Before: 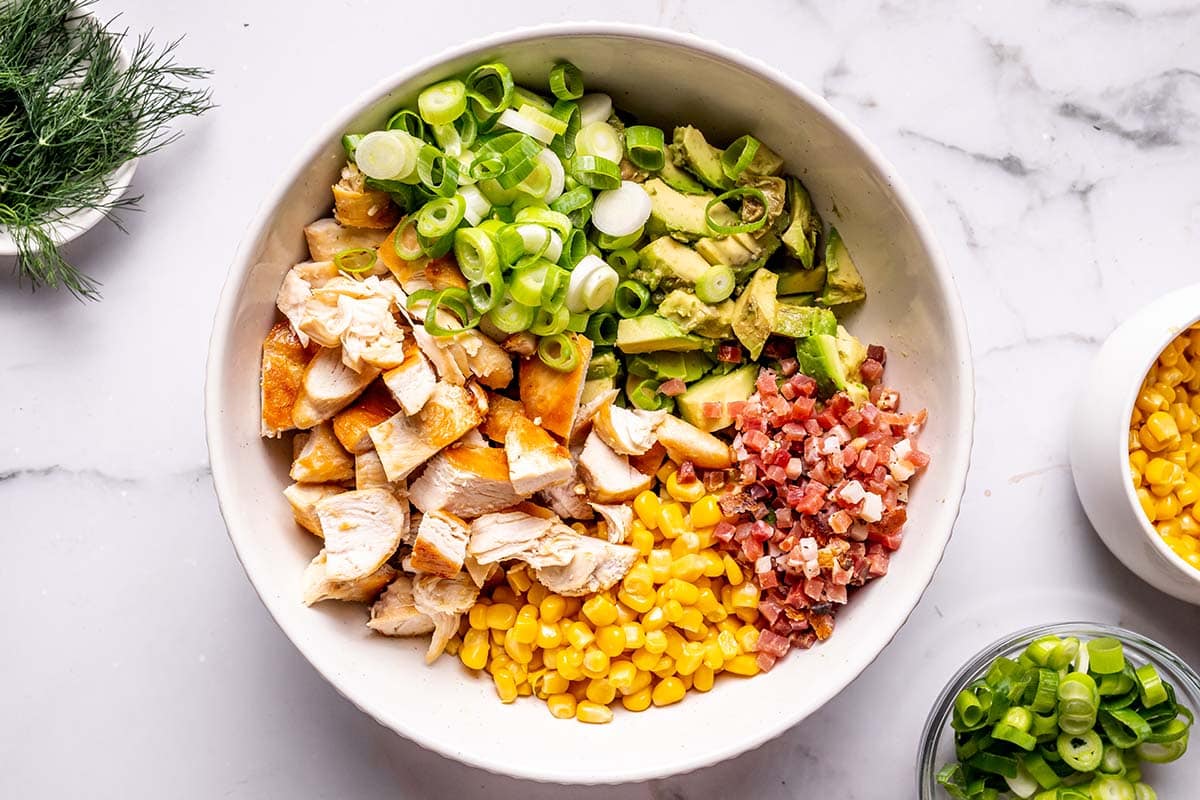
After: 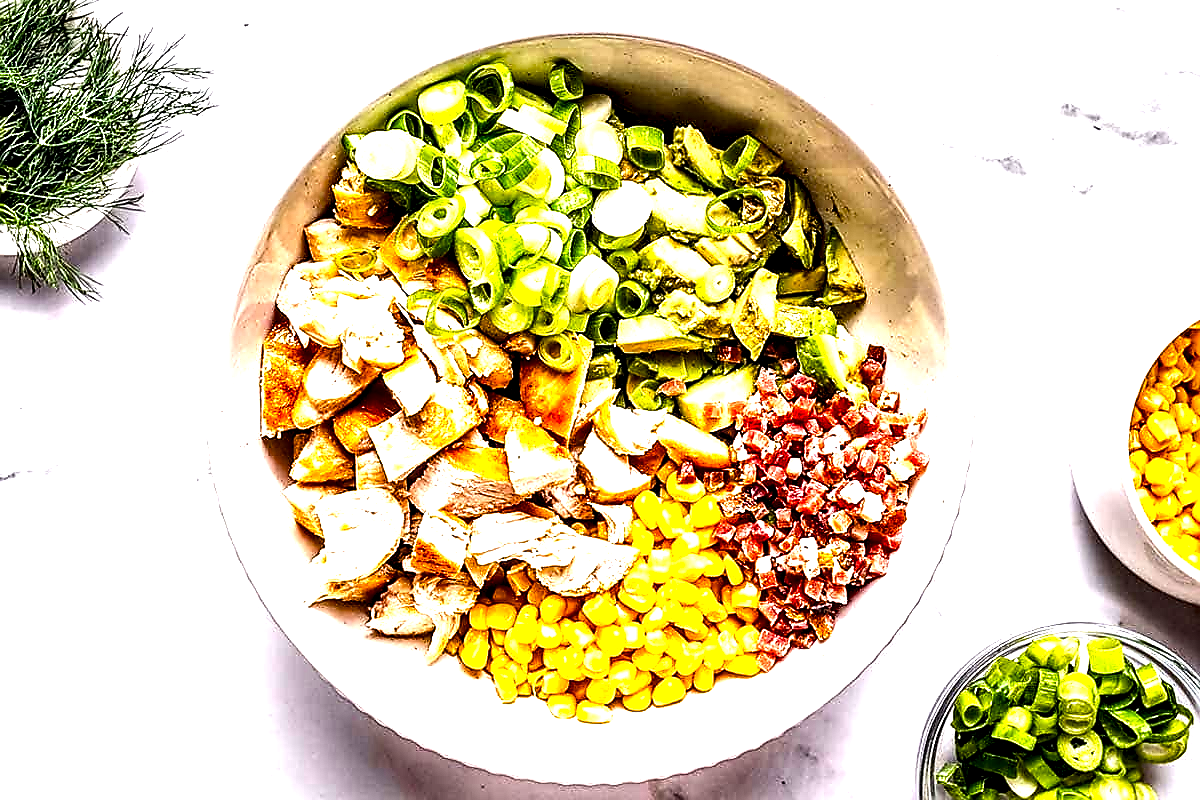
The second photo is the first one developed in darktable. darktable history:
color balance rgb: perceptual saturation grading › global saturation 20.904%, perceptual saturation grading › highlights -19.969%, perceptual saturation grading › shadows 29.814%, perceptual brilliance grading › global brilliance 29.464%, perceptual brilliance grading › highlights 50.174%, perceptual brilliance grading › mid-tones 50.204%, perceptual brilliance grading › shadows -22.537%, saturation formula JzAzBz (2021)
local contrast: highlights 81%, shadows 58%, detail 174%, midtone range 0.6
sharpen: radius 1.419, amount 1.263, threshold 0.66
